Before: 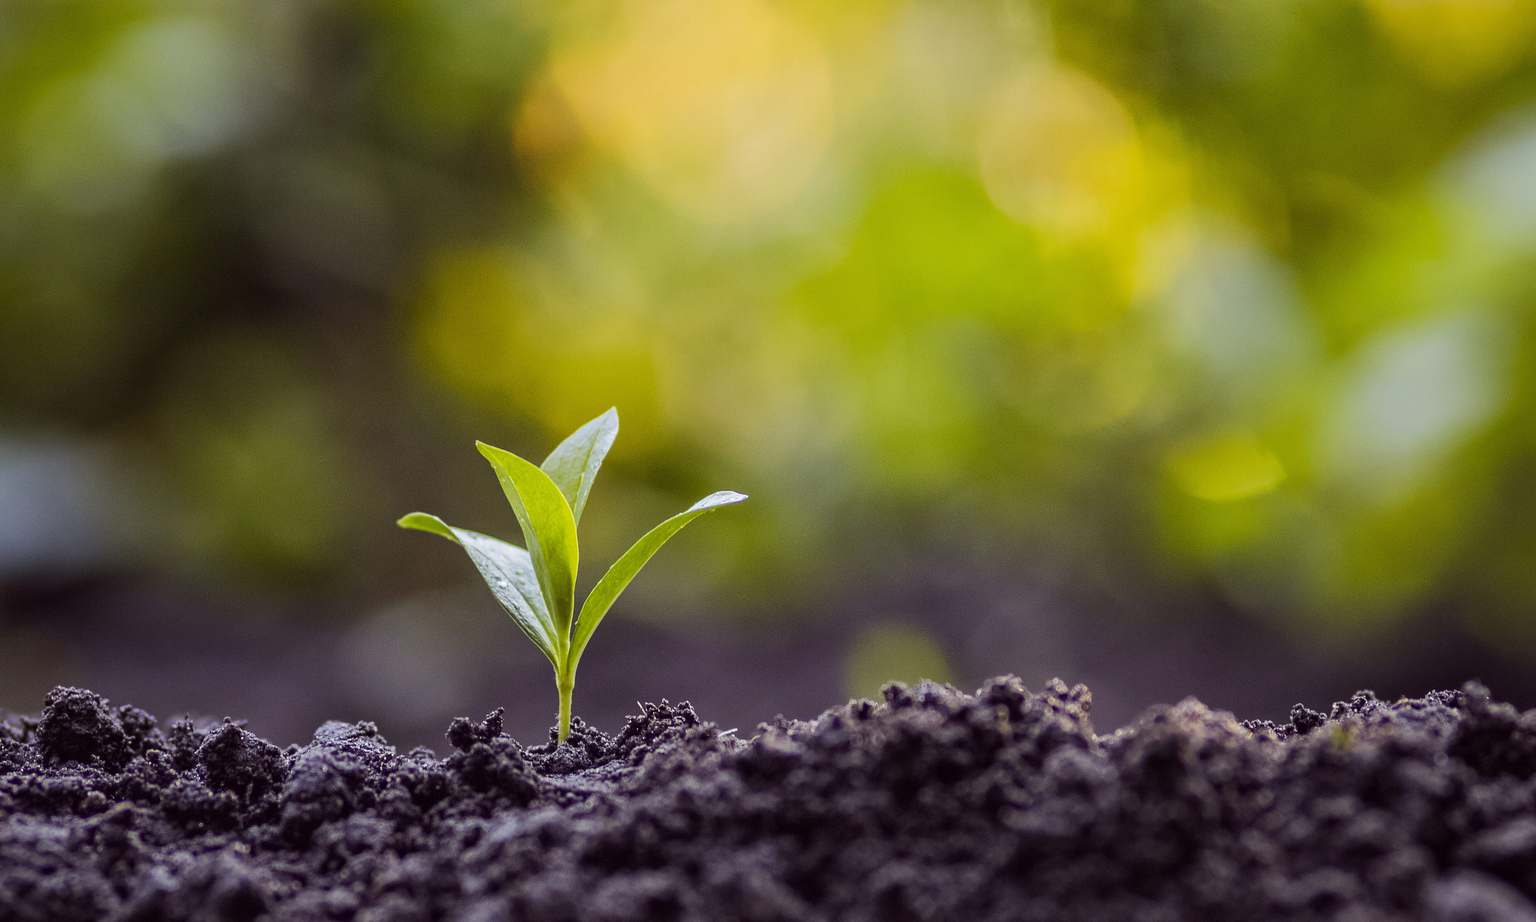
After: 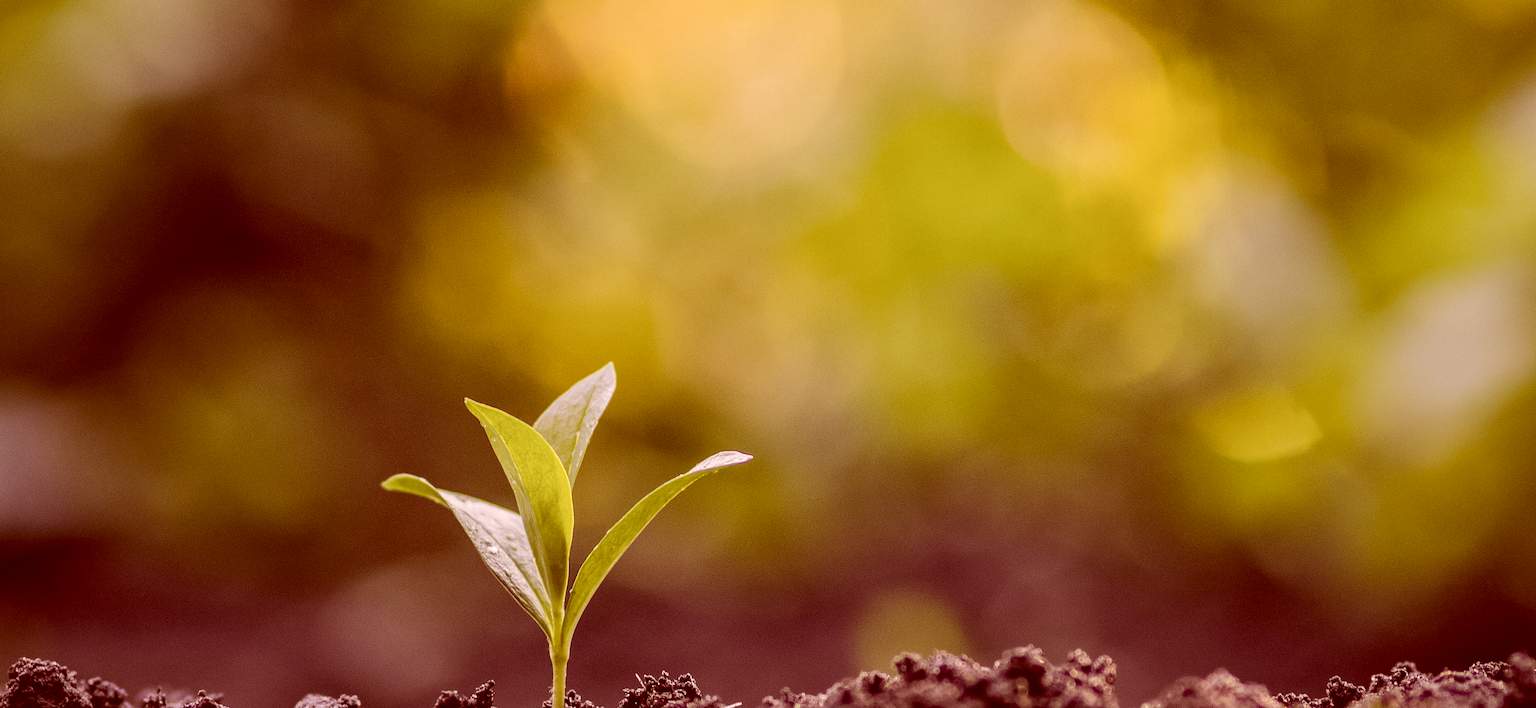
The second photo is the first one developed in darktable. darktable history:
crop: left 2.394%, top 7.055%, right 3.077%, bottom 20.321%
local contrast: highlights 104%, shadows 100%, detail 119%, midtone range 0.2
color correction: highlights a* 9.28, highlights b* 8.52, shadows a* 39.26, shadows b* 39.42, saturation 0.796
